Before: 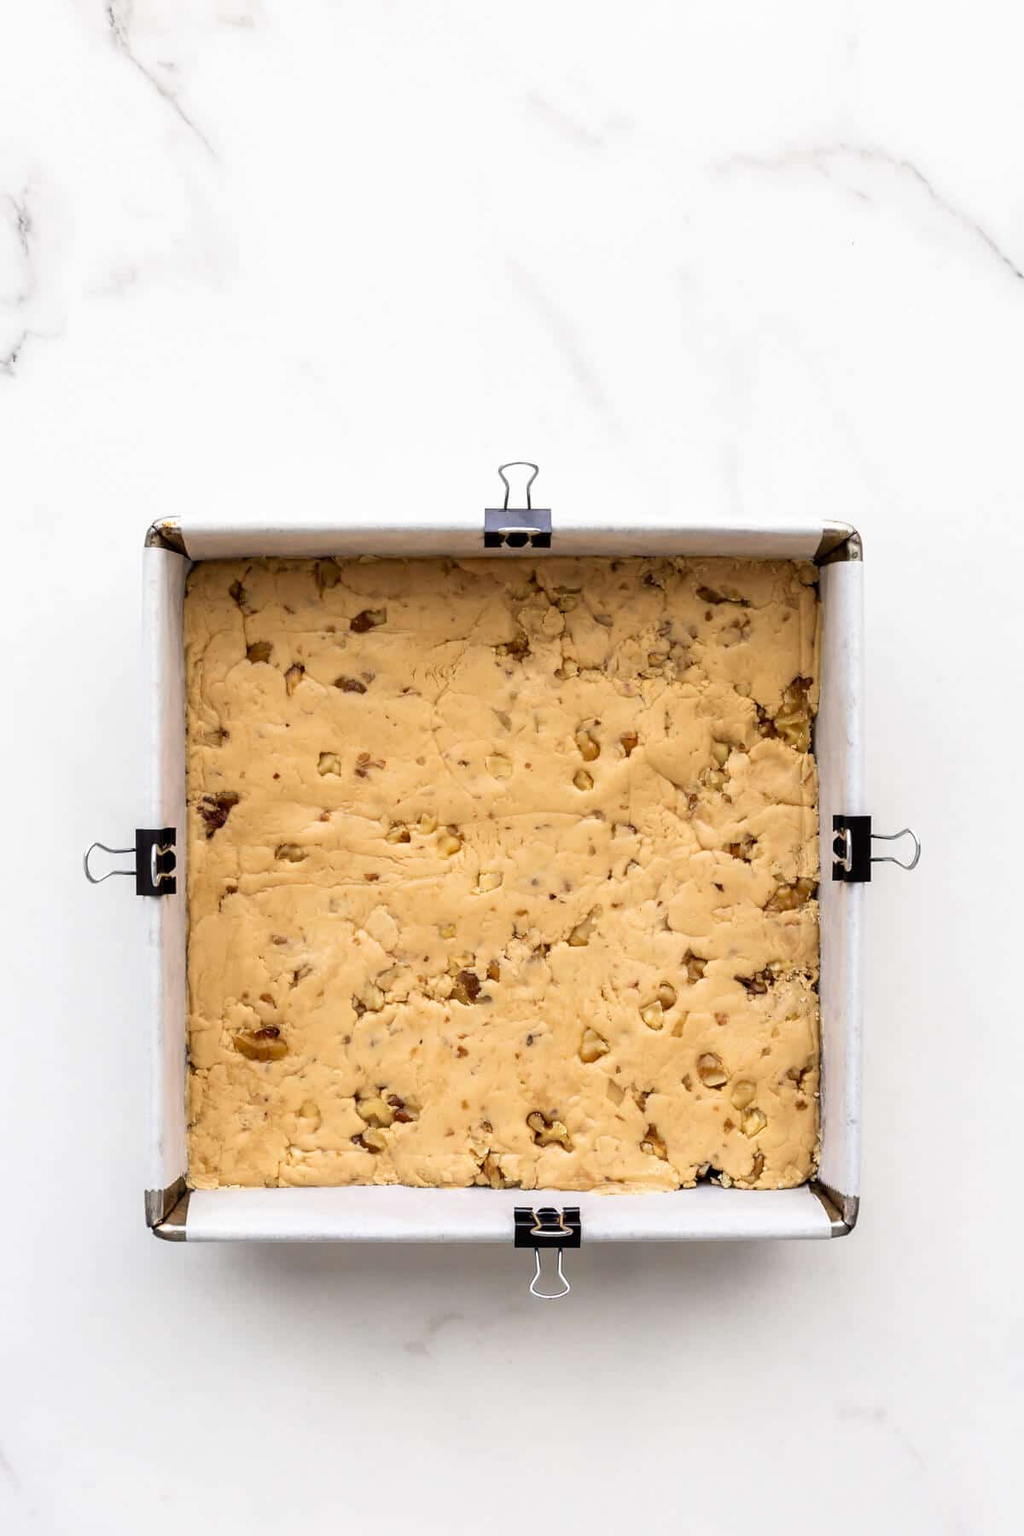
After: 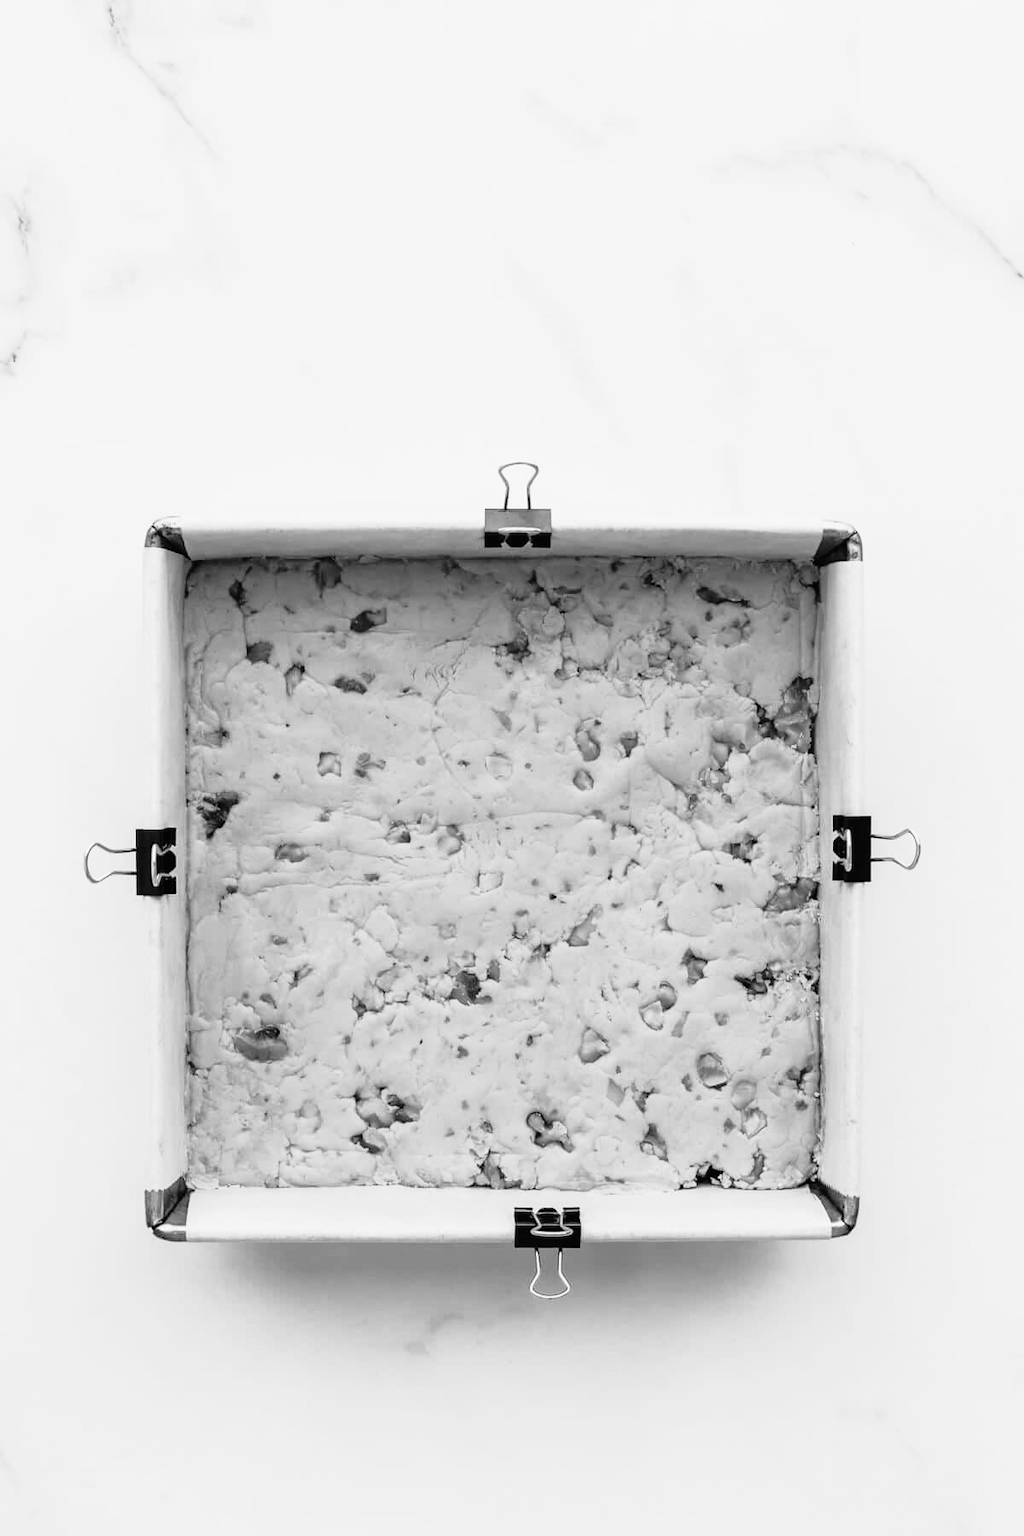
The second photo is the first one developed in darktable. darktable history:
monochrome: a -4.13, b 5.16, size 1
tone curve: curves: ch0 [(0, 0.009) (0.105, 0.08) (0.195, 0.18) (0.283, 0.316) (0.384, 0.434) (0.485, 0.531) (0.638, 0.69) (0.81, 0.872) (1, 0.977)]; ch1 [(0, 0) (0.161, 0.092) (0.35, 0.33) (0.379, 0.401) (0.456, 0.469) (0.502, 0.5) (0.525, 0.514) (0.586, 0.617) (0.635, 0.655) (1, 1)]; ch2 [(0, 0) (0.371, 0.362) (0.437, 0.437) (0.48, 0.49) (0.53, 0.515) (0.56, 0.571) (0.622, 0.606) (1, 1)], color space Lab, independent channels, preserve colors none
